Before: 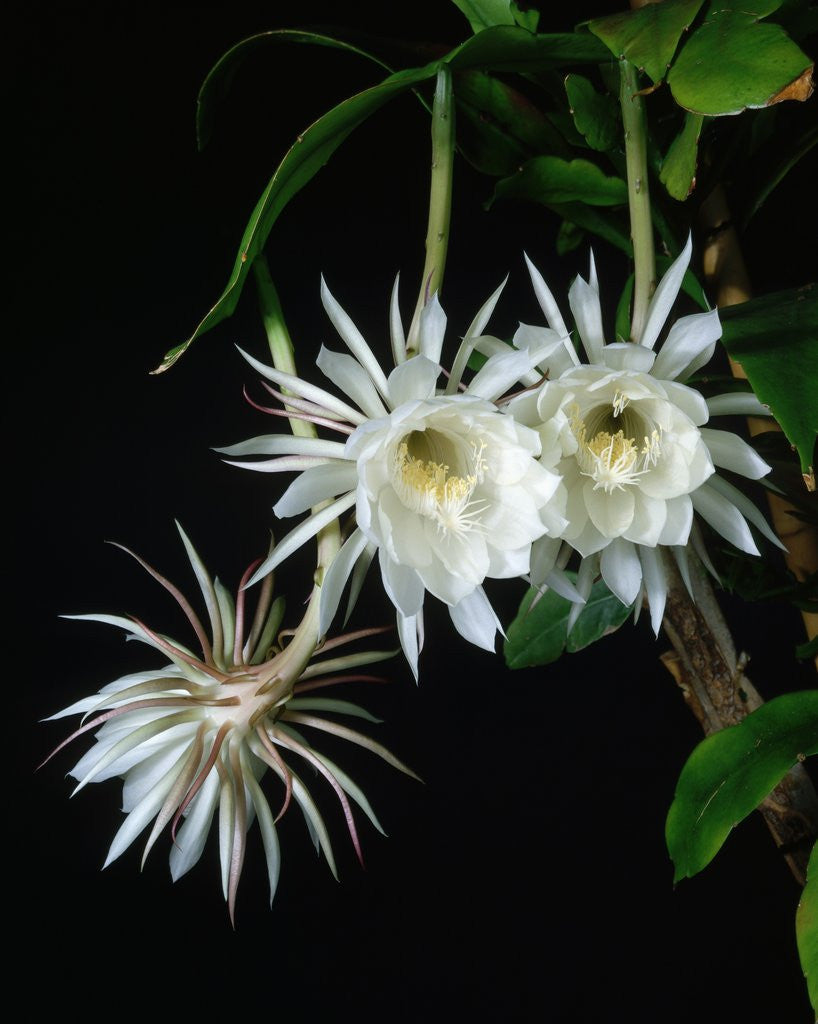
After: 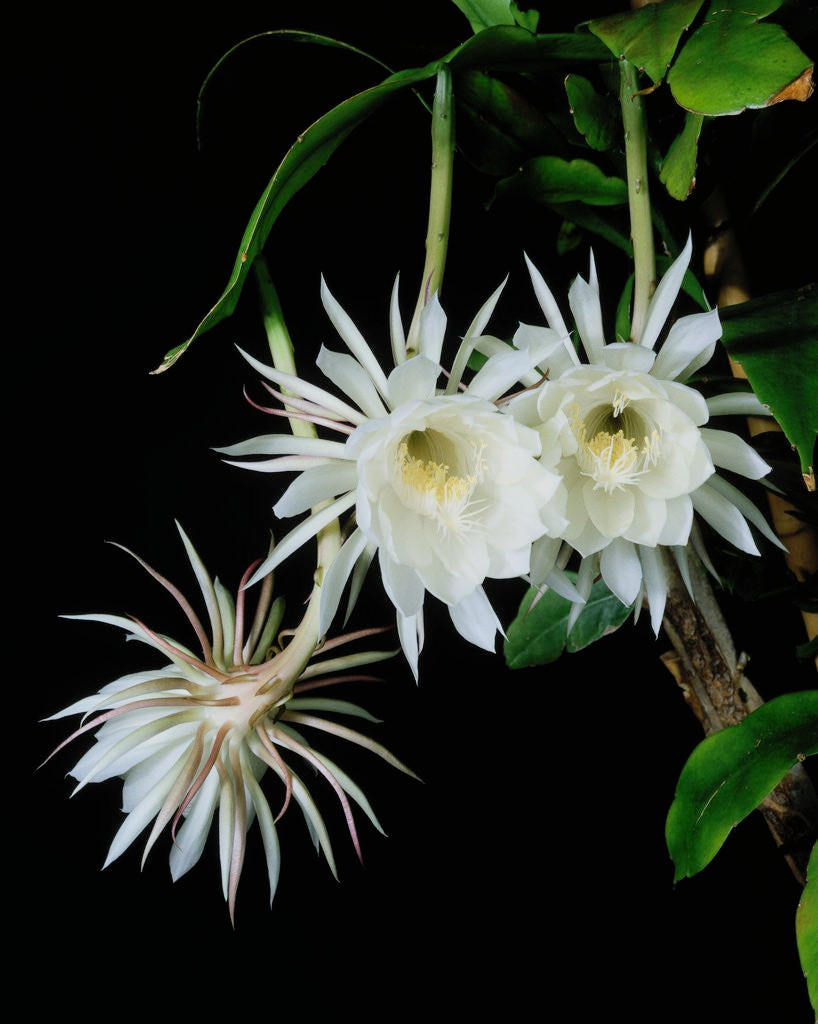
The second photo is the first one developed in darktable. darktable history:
filmic rgb: black relative exposure -6.59 EV, white relative exposure 4.7 EV, hardness 3.15, contrast 0.798
contrast brightness saturation: contrast 0.203, brightness 0.16, saturation 0.224
